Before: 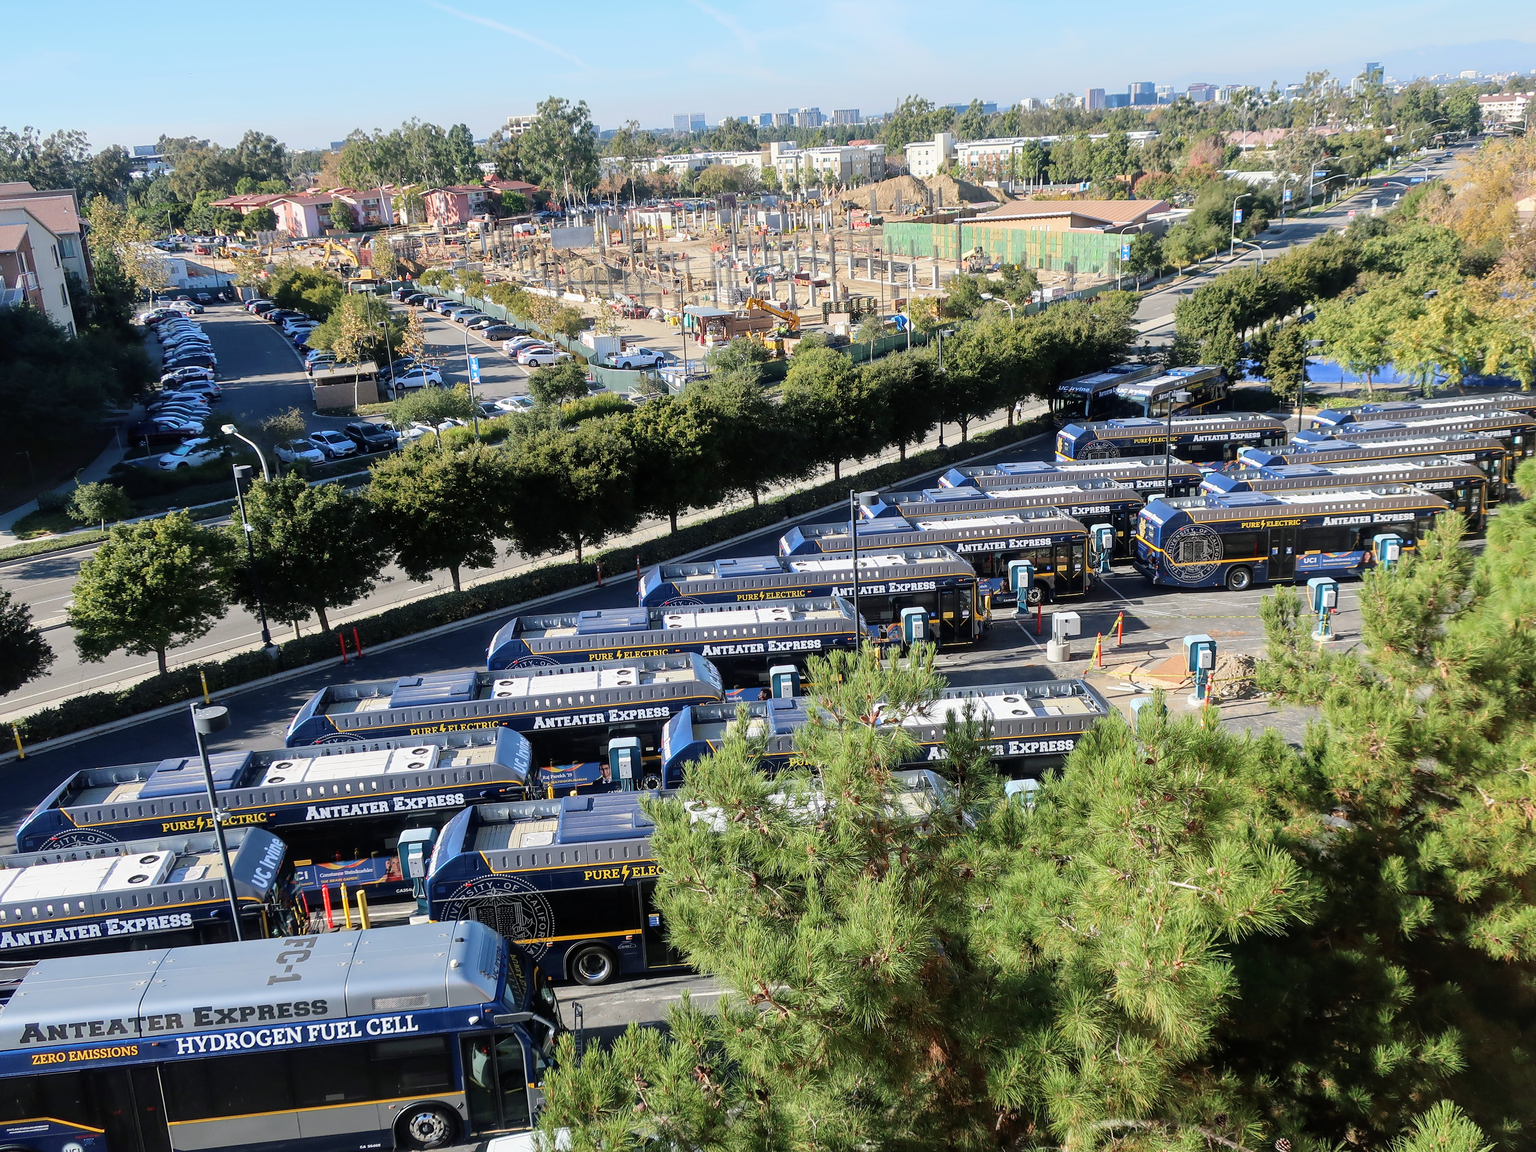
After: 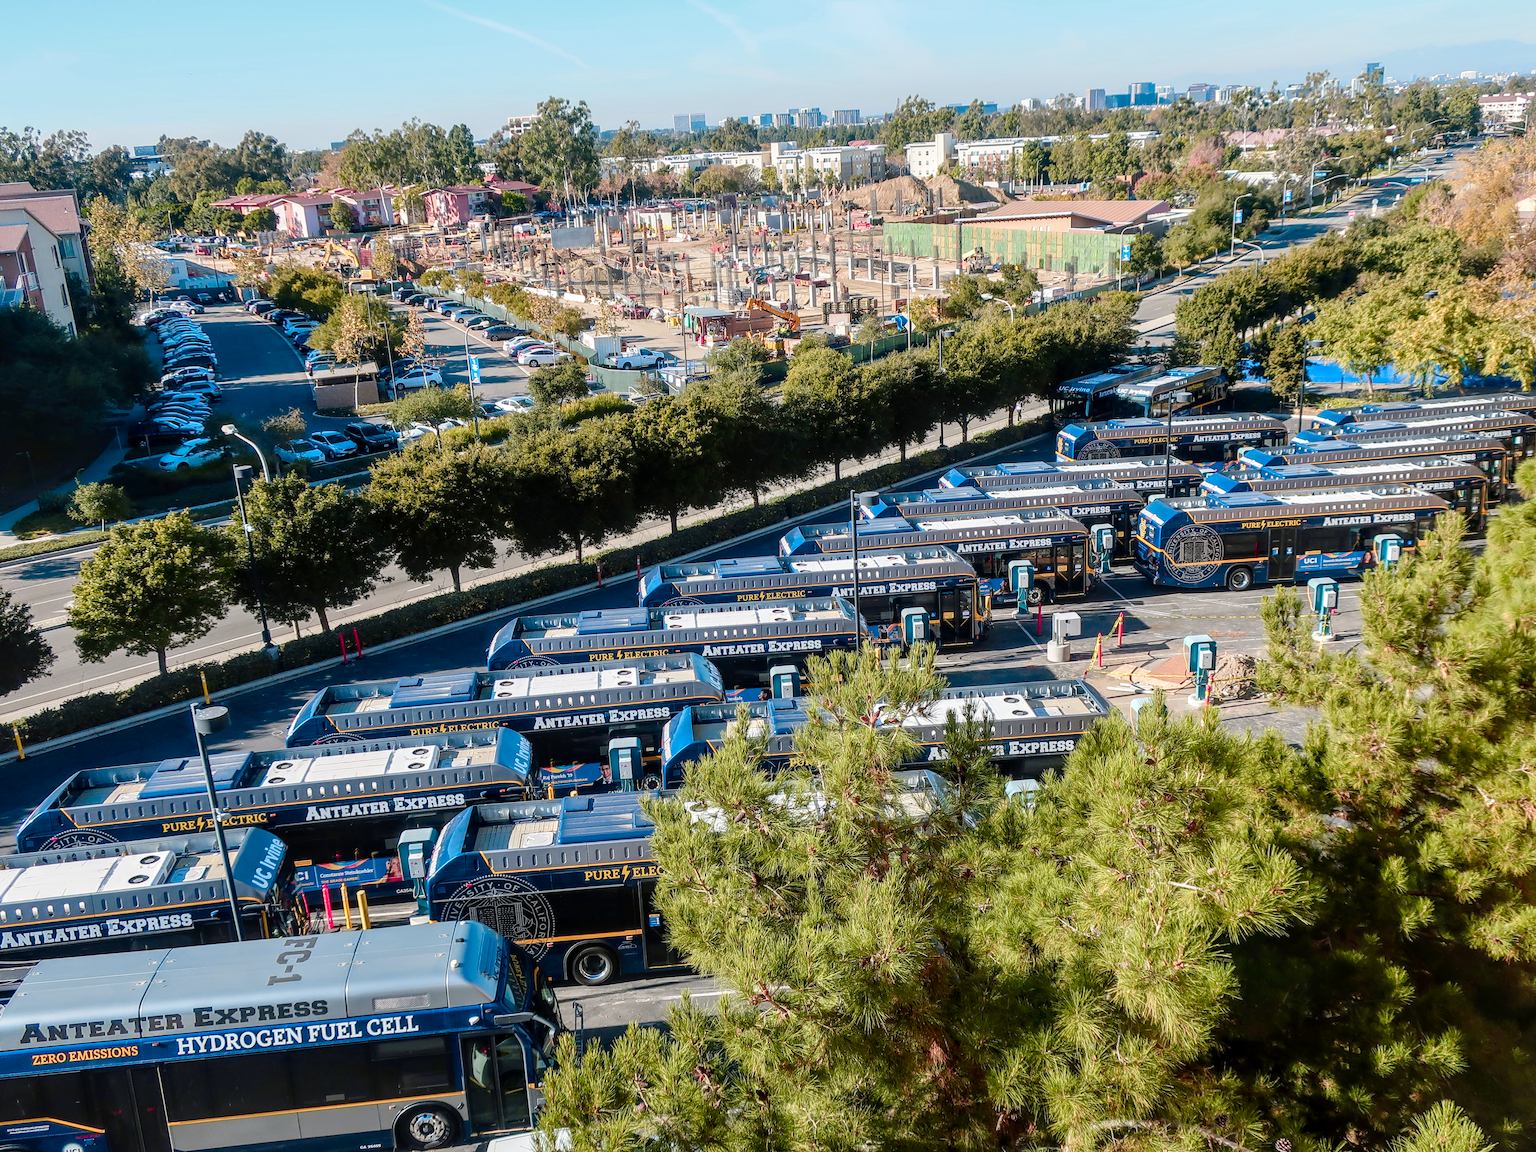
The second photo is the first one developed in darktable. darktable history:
local contrast: on, module defaults
color balance rgb: linear chroma grading › global chroma 20.199%, perceptual saturation grading › global saturation 20%, perceptual saturation grading › highlights -49.974%, perceptual saturation grading › shadows 26.215%, hue shift -12.65°
